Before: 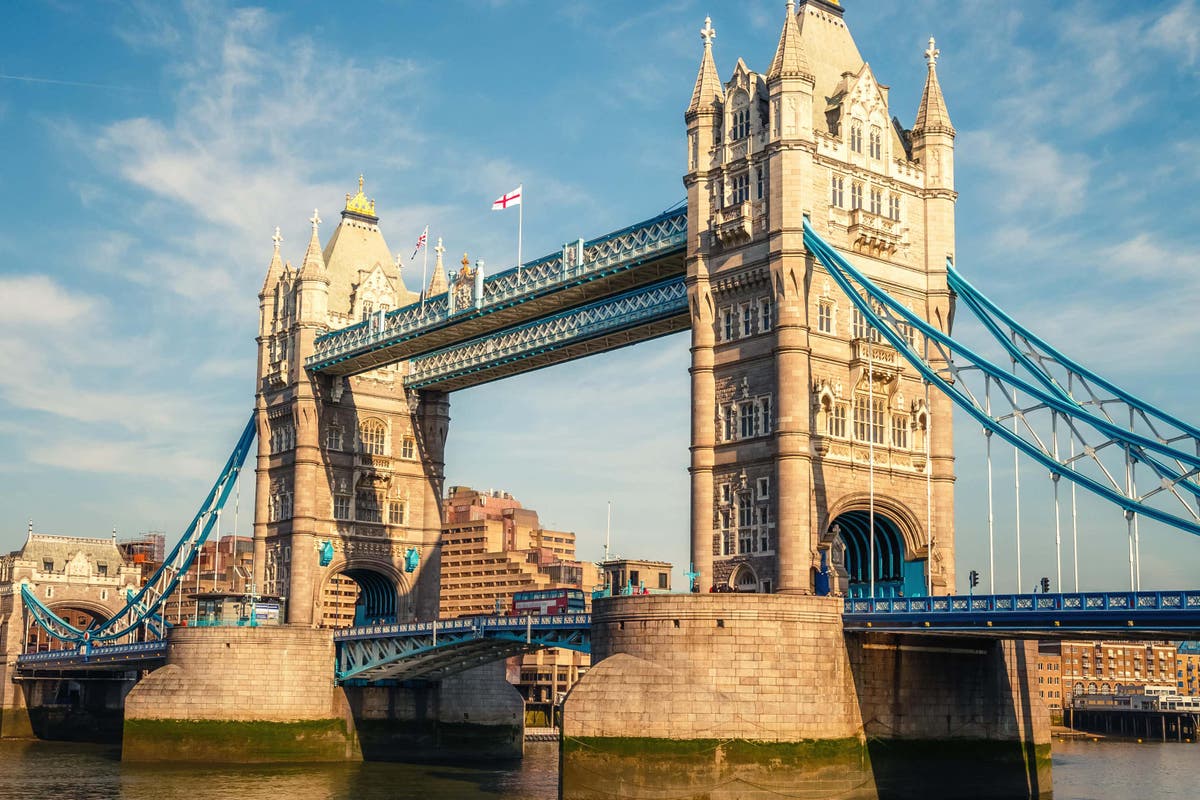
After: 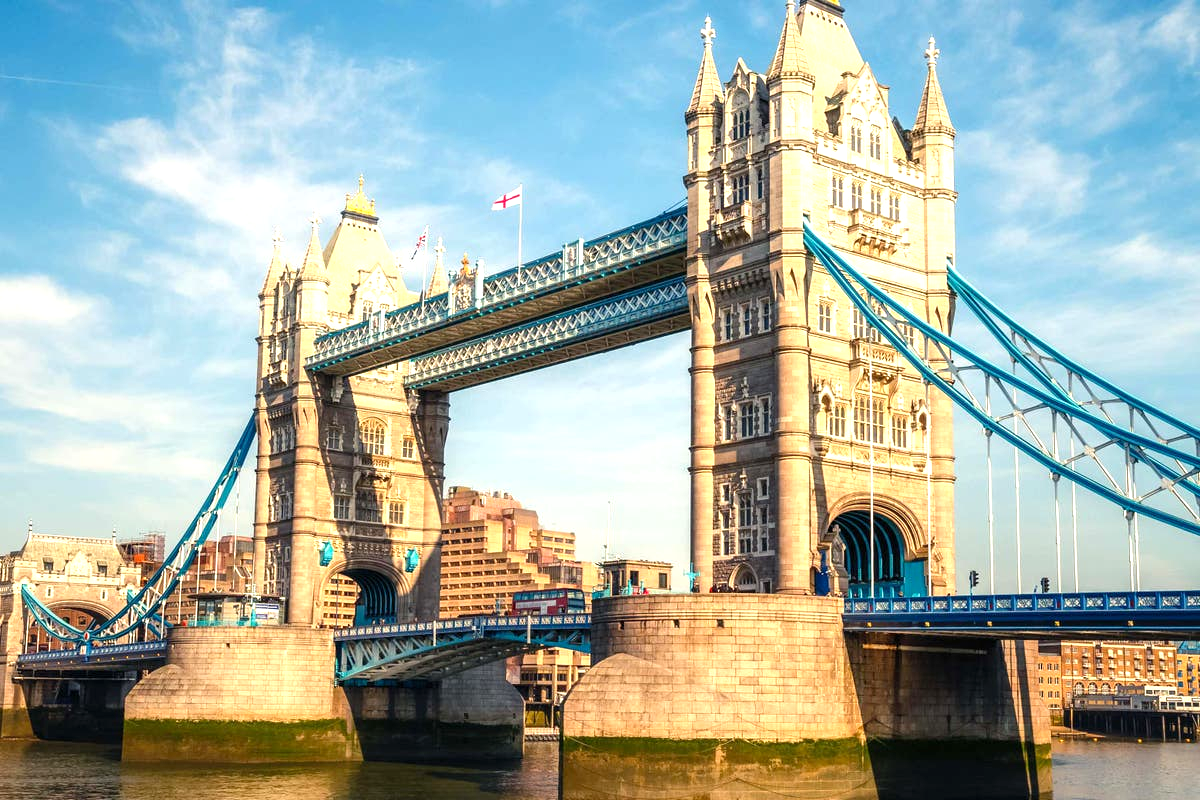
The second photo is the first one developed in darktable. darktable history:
exposure: black level correction 0.001, exposure 0.14 EV, compensate highlight preservation false
levels: levels [0, 0.43, 0.859]
